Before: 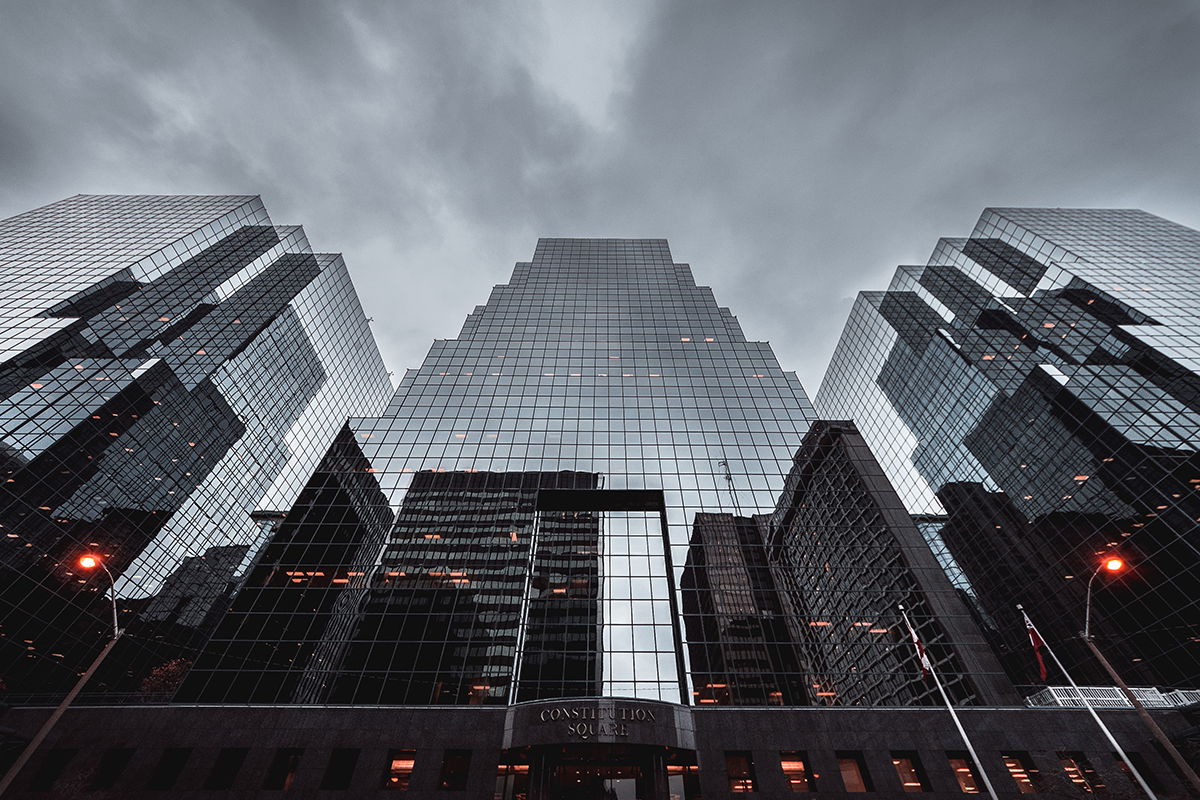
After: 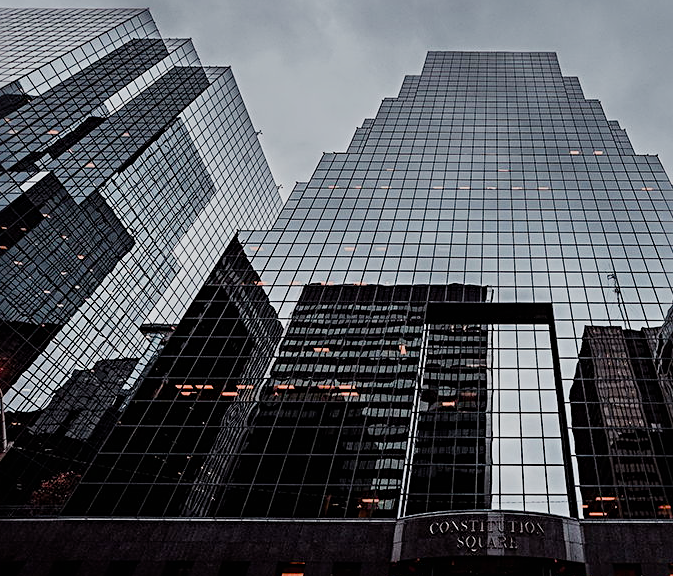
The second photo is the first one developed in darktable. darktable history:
filmic rgb: black relative exposure -8.36 EV, white relative exposure 4.69 EV, hardness 3.81
sharpen: radius 3.955
crop: left 9.305%, top 23.41%, right 34.61%, bottom 4.505%
exposure: compensate highlight preservation false
color balance rgb: global offset › luminance -0.239%, perceptual saturation grading › global saturation 27.217%, perceptual saturation grading › highlights -28.277%, perceptual saturation grading › mid-tones 15.699%, perceptual saturation grading › shadows 34.263%
